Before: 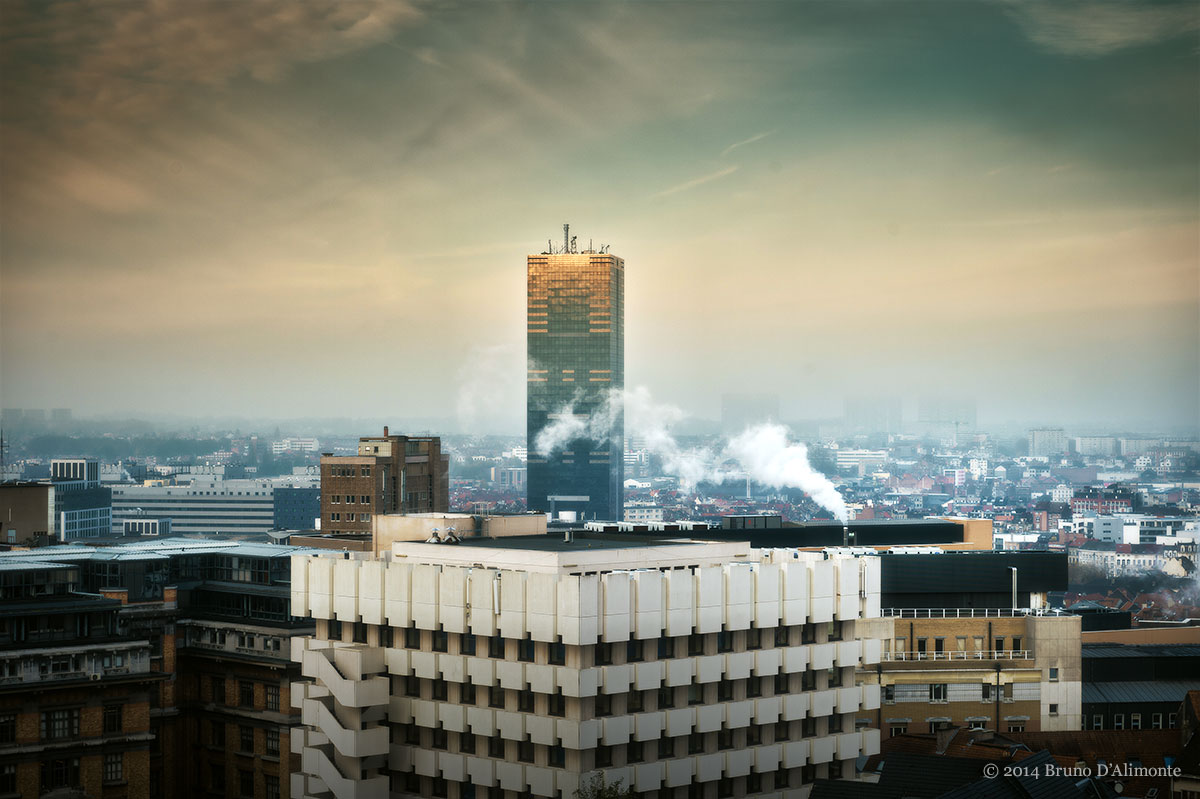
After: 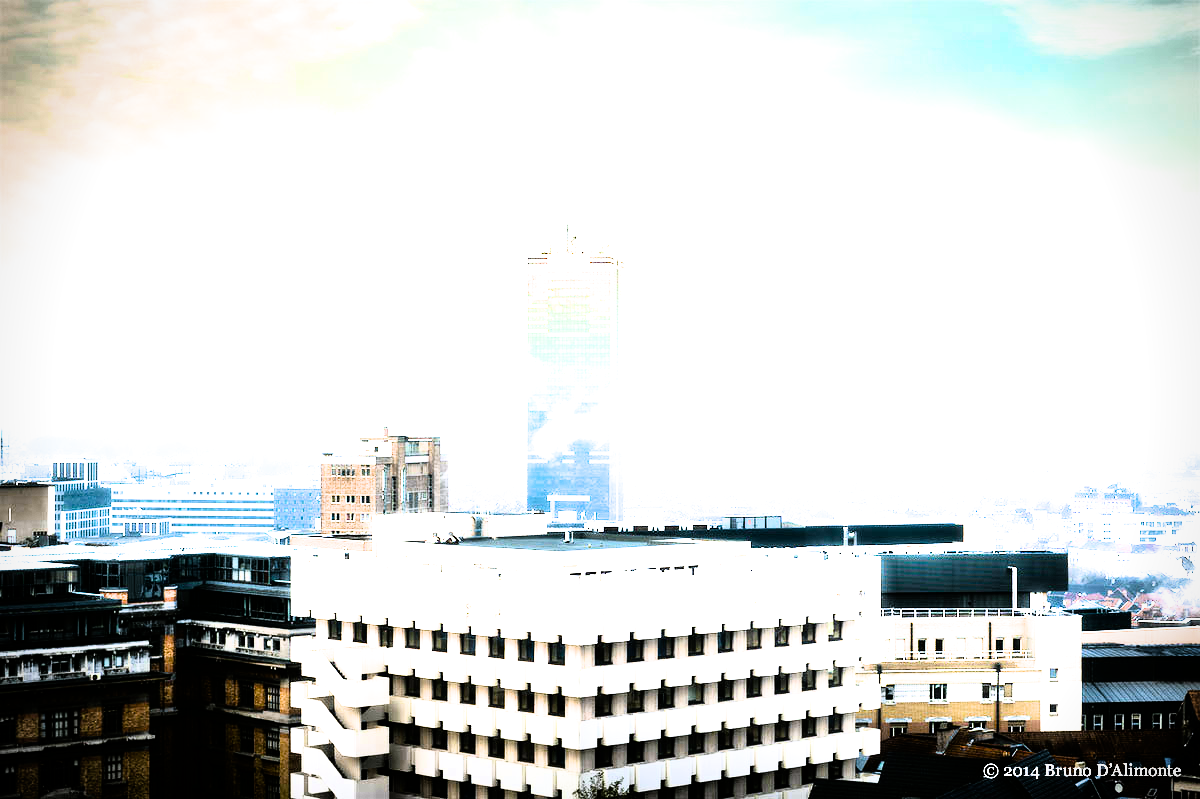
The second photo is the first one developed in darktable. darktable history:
white balance: red 1.004, blue 1.096
vignetting: fall-off start 91.19%
exposure: black level correction 0.001, exposure 1.646 EV, compensate exposure bias true, compensate highlight preservation false
filmic rgb: black relative exposure -9.08 EV, white relative exposure 2.3 EV, hardness 7.49
rgb curve: curves: ch0 [(0, 0) (0.21, 0.15) (0.24, 0.21) (0.5, 0.75) (0.75, 0.96) (0.89, 0.99) (1, 1)]; ch1 [(0, 0.02) (0.21, 0.13) (0.25, 0.2) (0.5, 0.67) (0.75, 0.9) (0.89, 0.97) (1, 1)]; ch2 [(0, 0.02) (0.21, 0.13) (0.25, 0.2) (0.5, 0.67) (0.75, 0.9) (0.89, 0.97) (1, 1)], compensate middle gray true
color balance rgb: perceptual saturation grading › global saturation 20%, perceptual saturation grading › highlights -25%, perceptual saturation grading › shadows 50%
